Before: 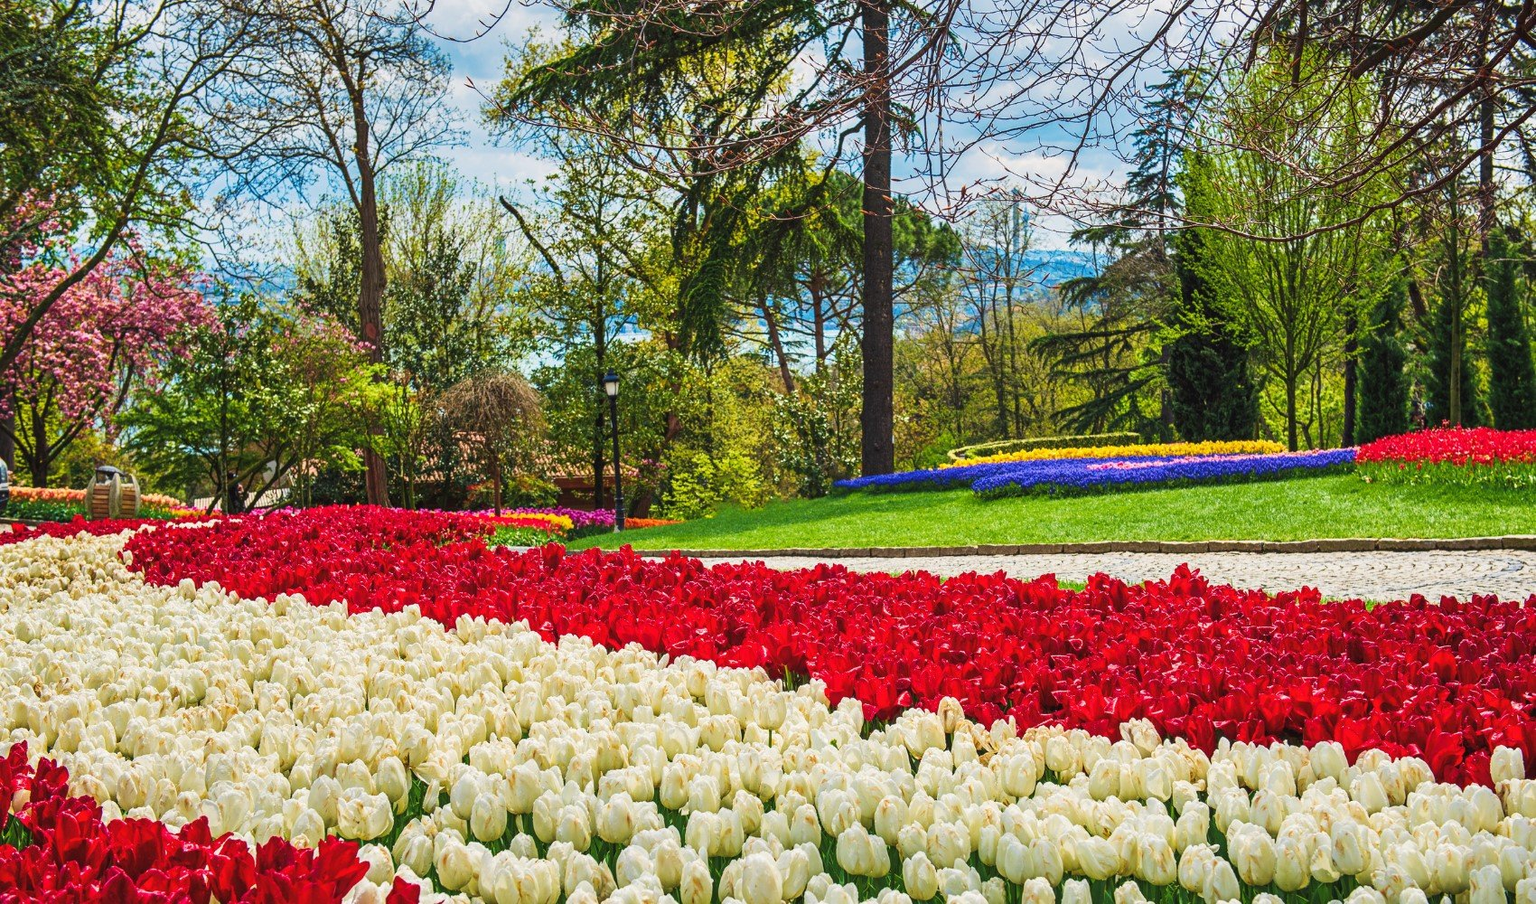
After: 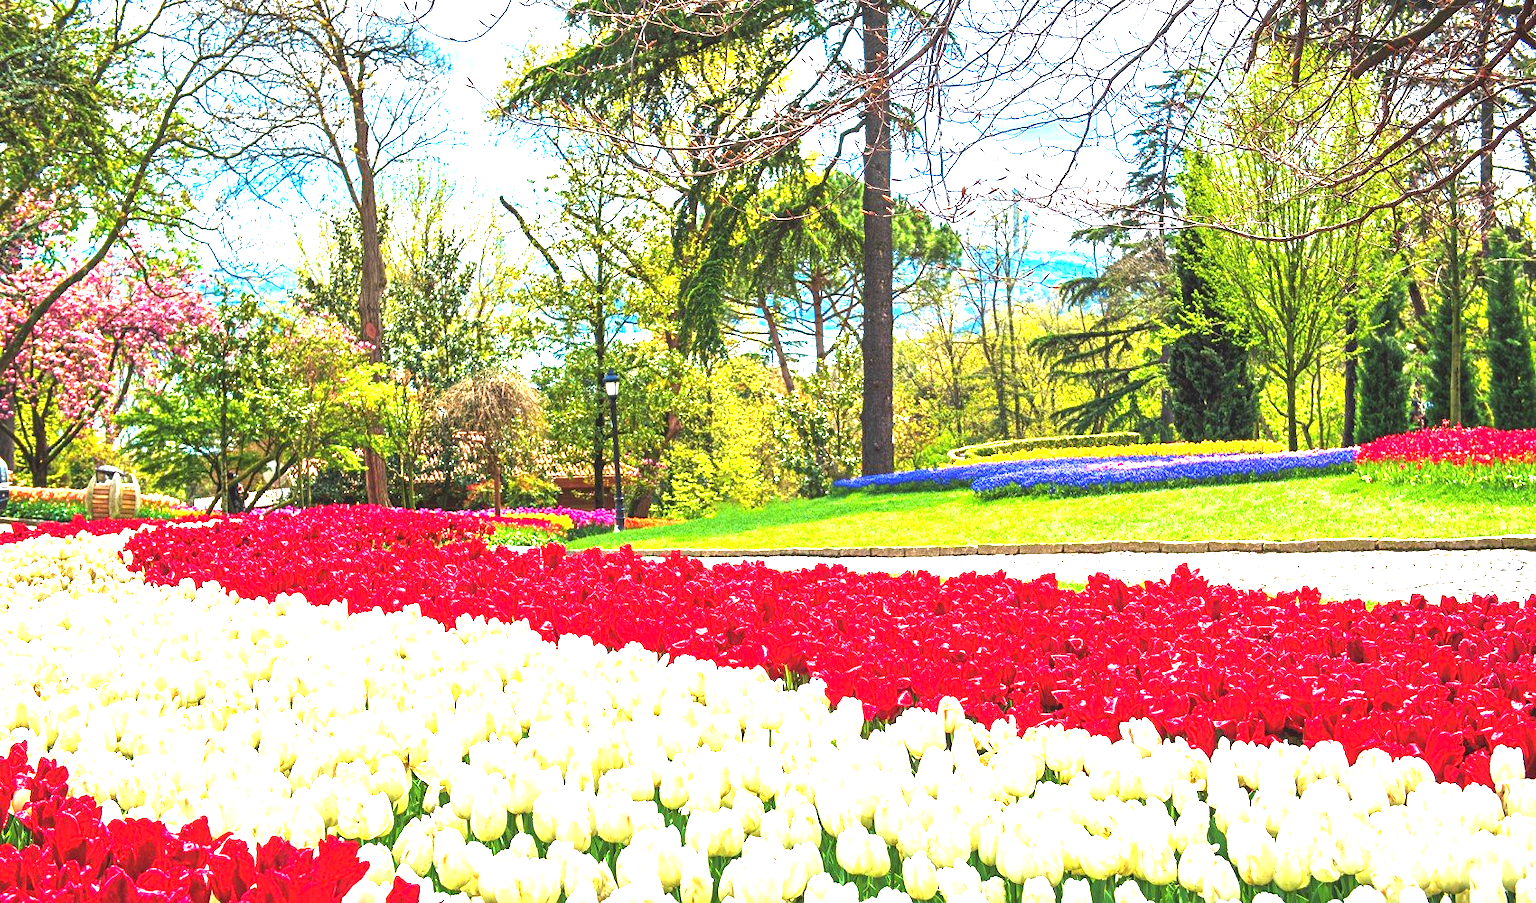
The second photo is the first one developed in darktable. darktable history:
exposure: black level correction 0, exposure 1.741 EV, compensate exposure bias true, compensate highlight preservation false
levels: levels [0, 0.476, 0.951]
